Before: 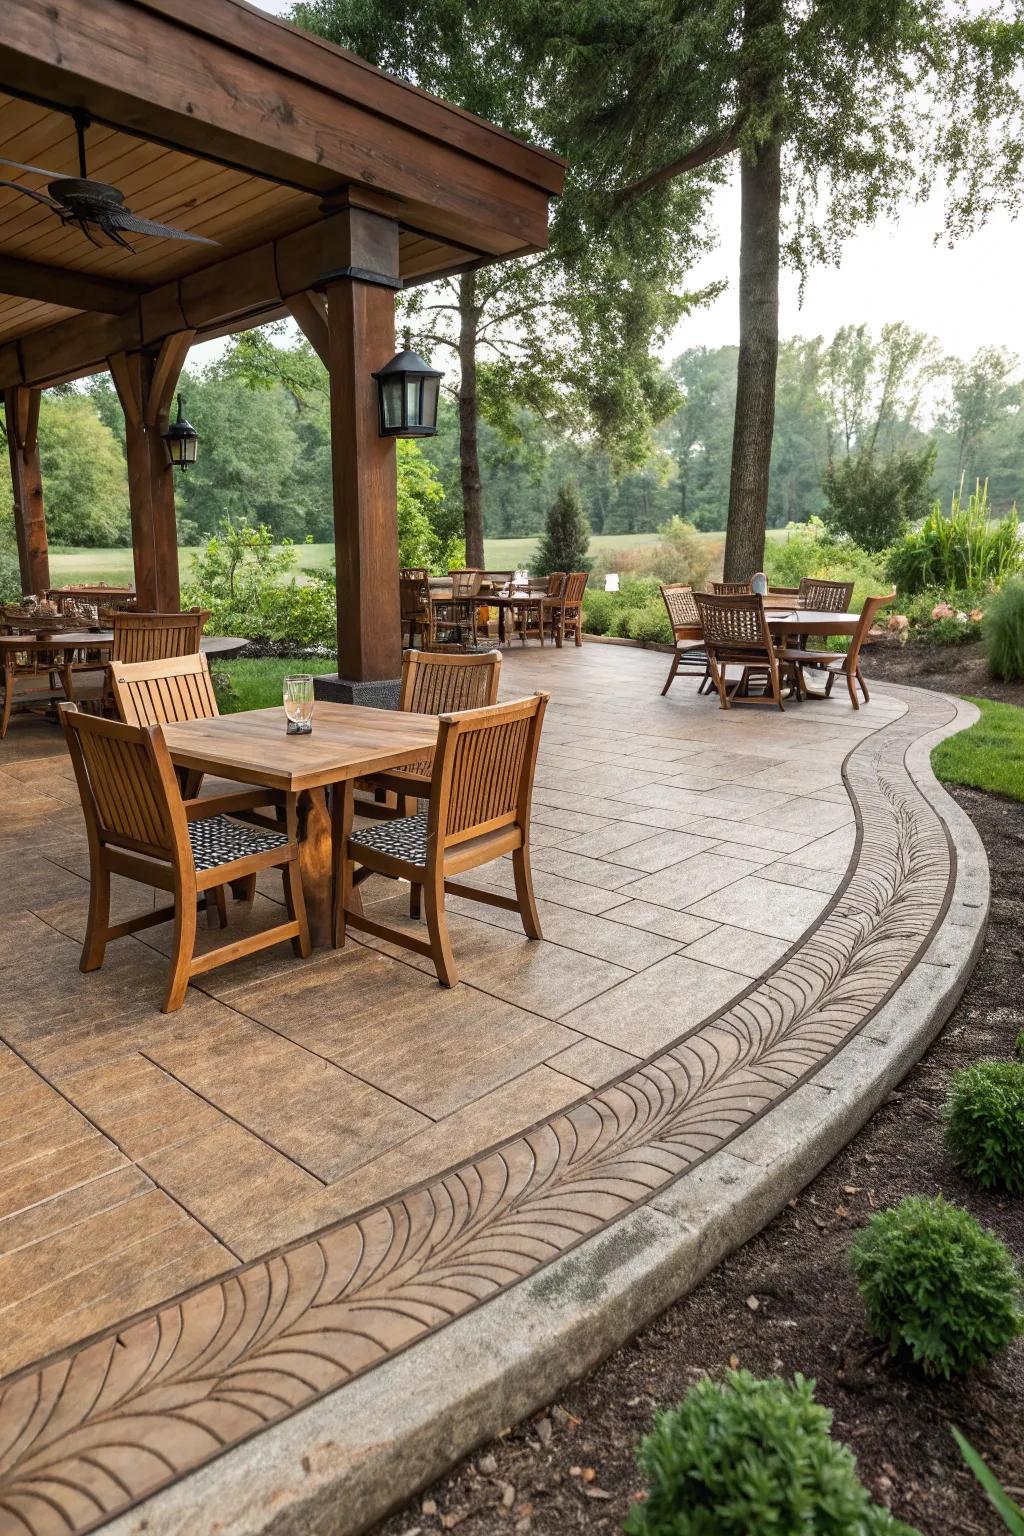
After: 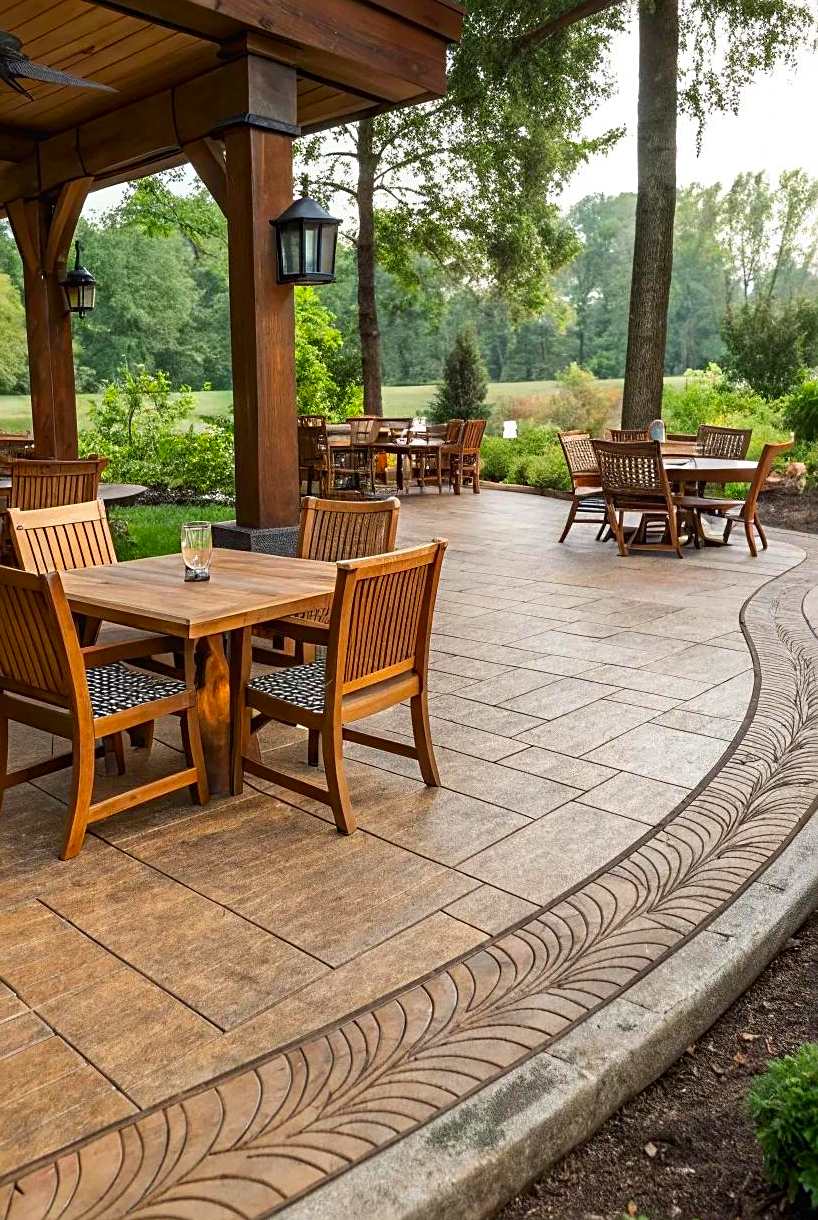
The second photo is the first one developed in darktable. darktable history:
contrast brightness saturation: brightness -0.027, saturation 0.338
crop and rotate: left 10.039%, top 9.974%, right 10.002%, bottom 10.563%
sharpen: radius 2.52, amount 0.339
